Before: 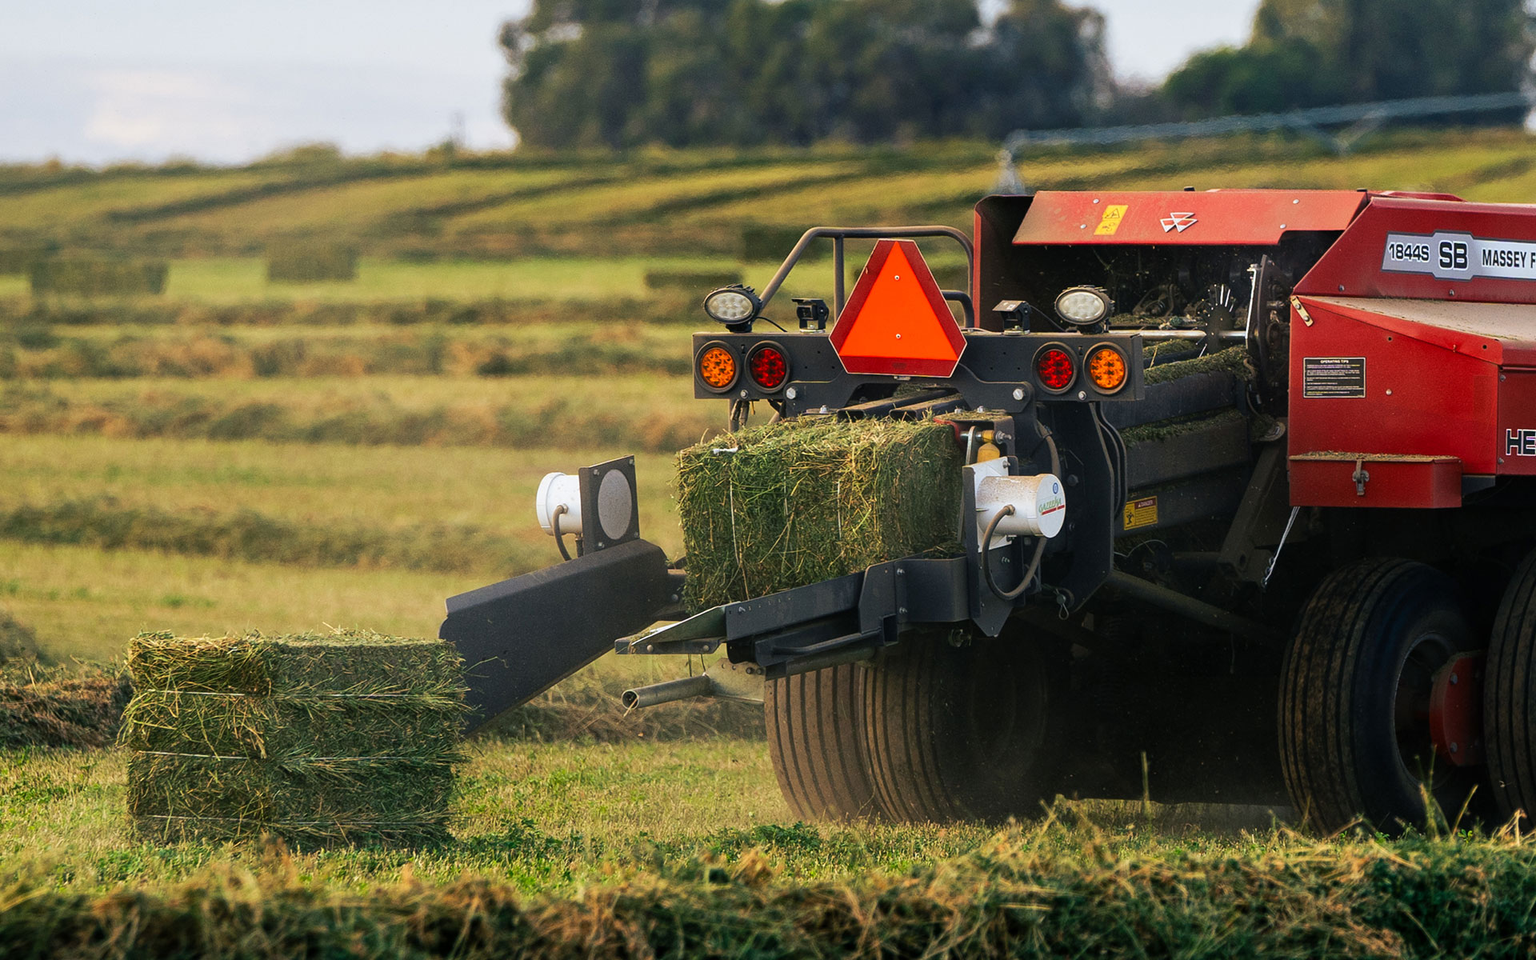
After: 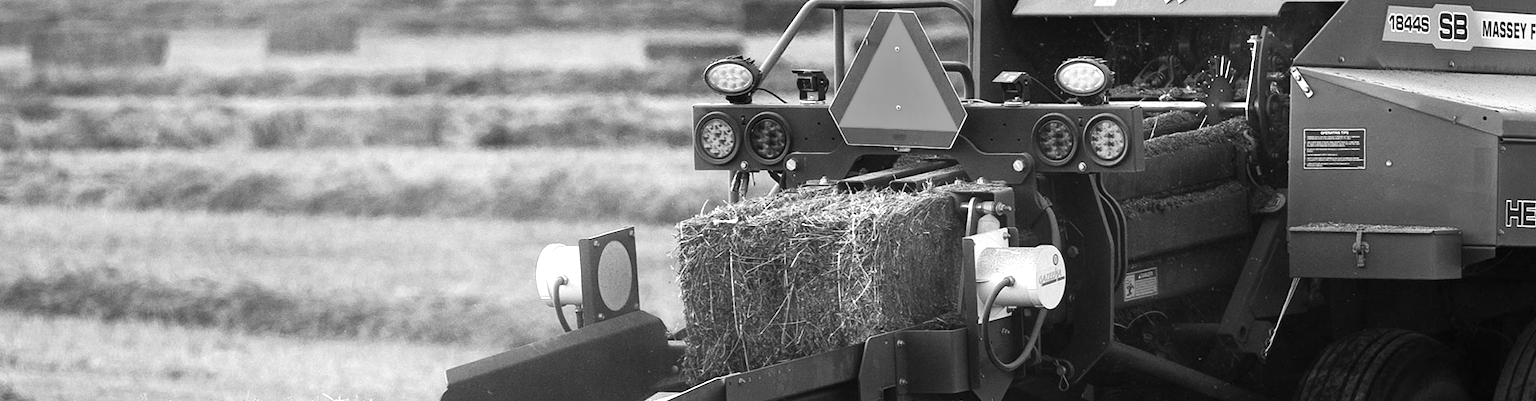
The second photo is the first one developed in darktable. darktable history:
crop and rotate: top 23.84%, bottom 34.294%
monochrome: a 26.22, b 42.67, size 0.8
exposure: black level correction 0, exposure 0.9 EV, compensate highlight preservation false
